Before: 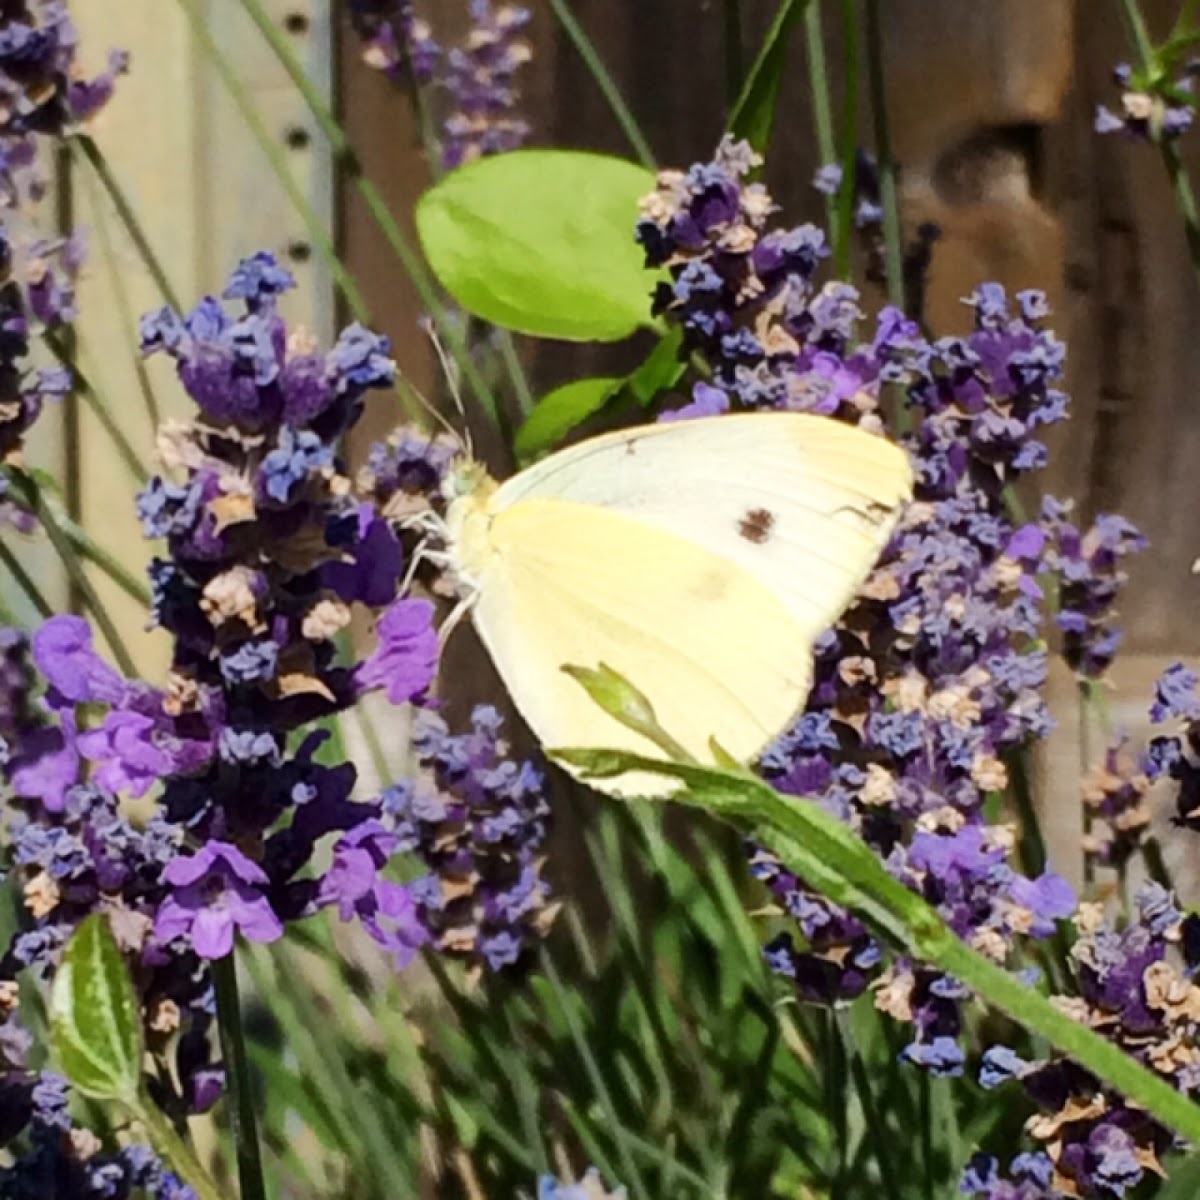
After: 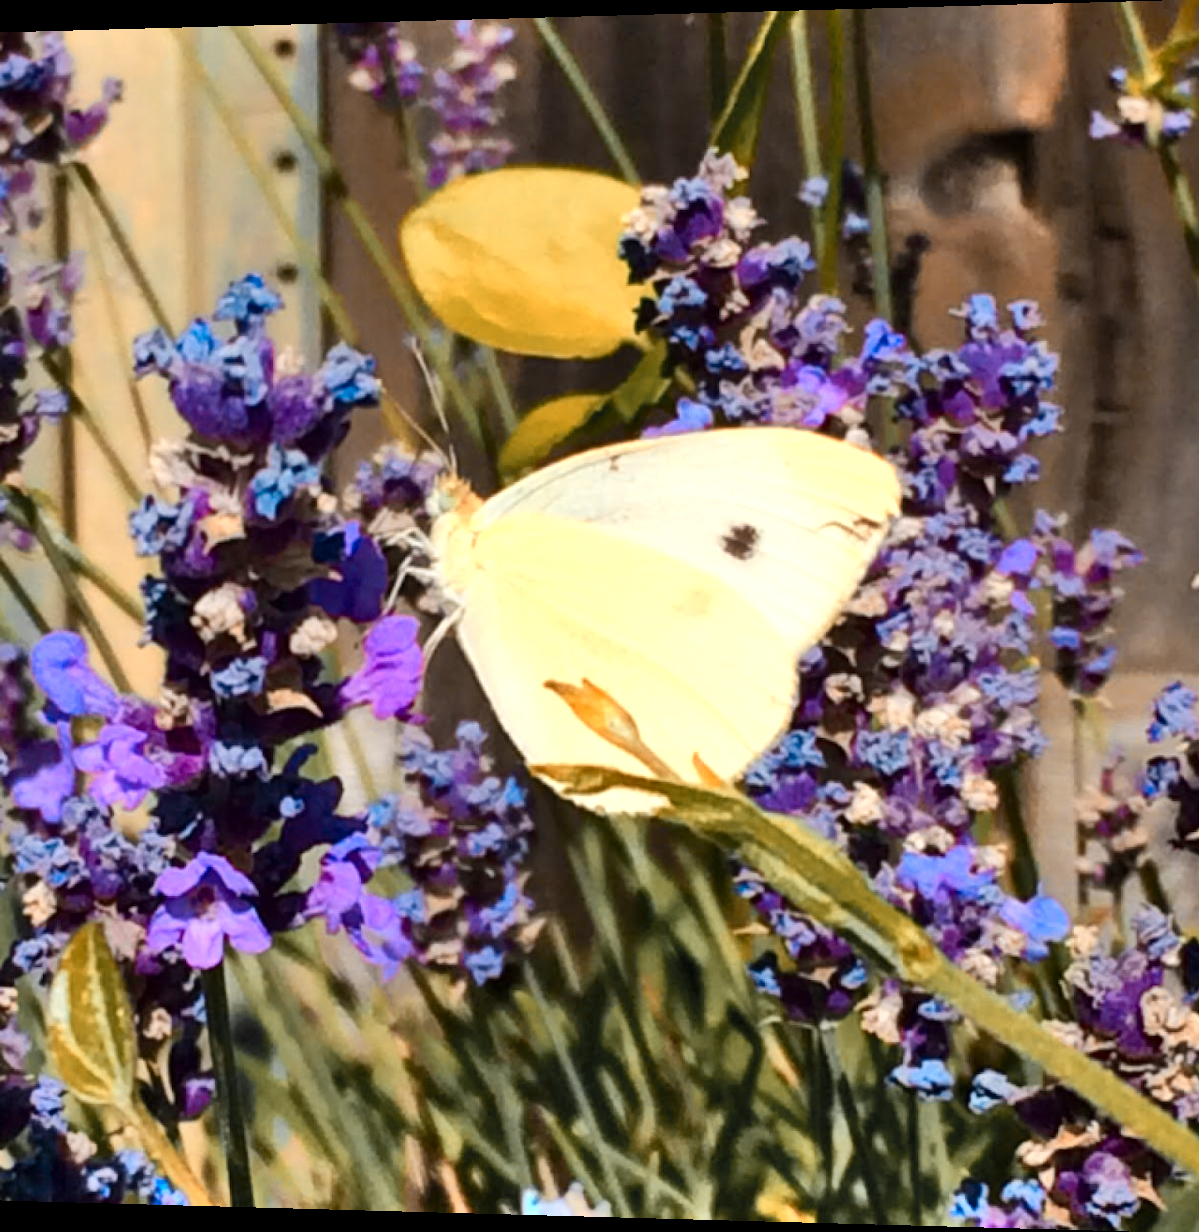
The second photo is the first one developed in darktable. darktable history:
shadows and highlights: soften with gaussian
rotate and perspective: lens shift (horizontal) -0.055, automatic cropping off
tone equalizer: on, module defaults
color zones: curves: ch0 [(0.009, 0.528) (0.136, 0.6) (0.255, 0.586) (0.39, 0.528) (0.522, 0.584) (0.686, 0.736) (0.849, 0.561)]; ch1 [(0.045, 0.781) (0.14, 0.416) (0.257, 0.695) (0.442, 0.032) (0.738, 0.338) (0.818, 0.632) (0.891, 0.741) (1, 0.704)]; ch2 [(0, 0.667) (0.141, 0.52) (0.26, 0.37) (0.474, 0.432) (0.743, 0.286)]
